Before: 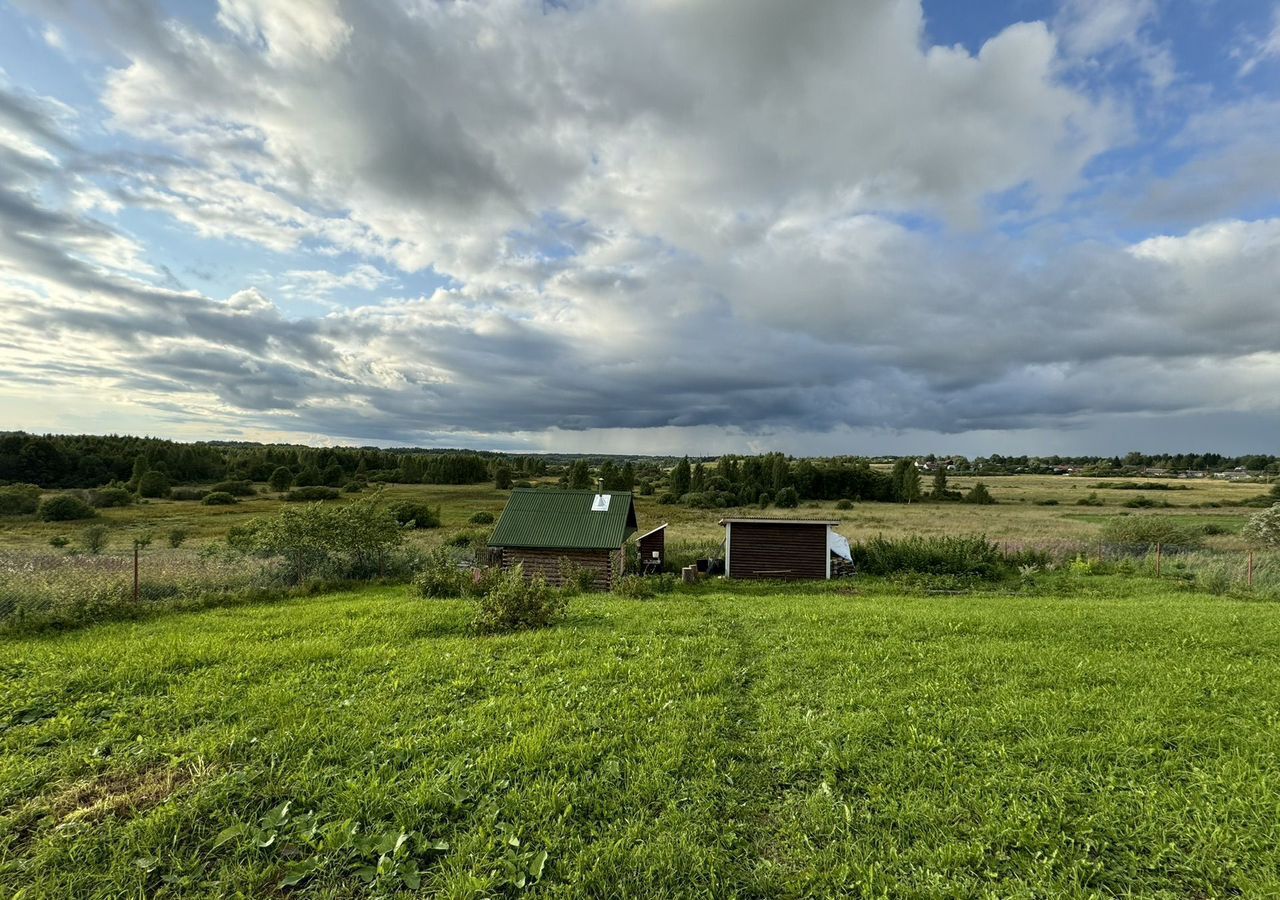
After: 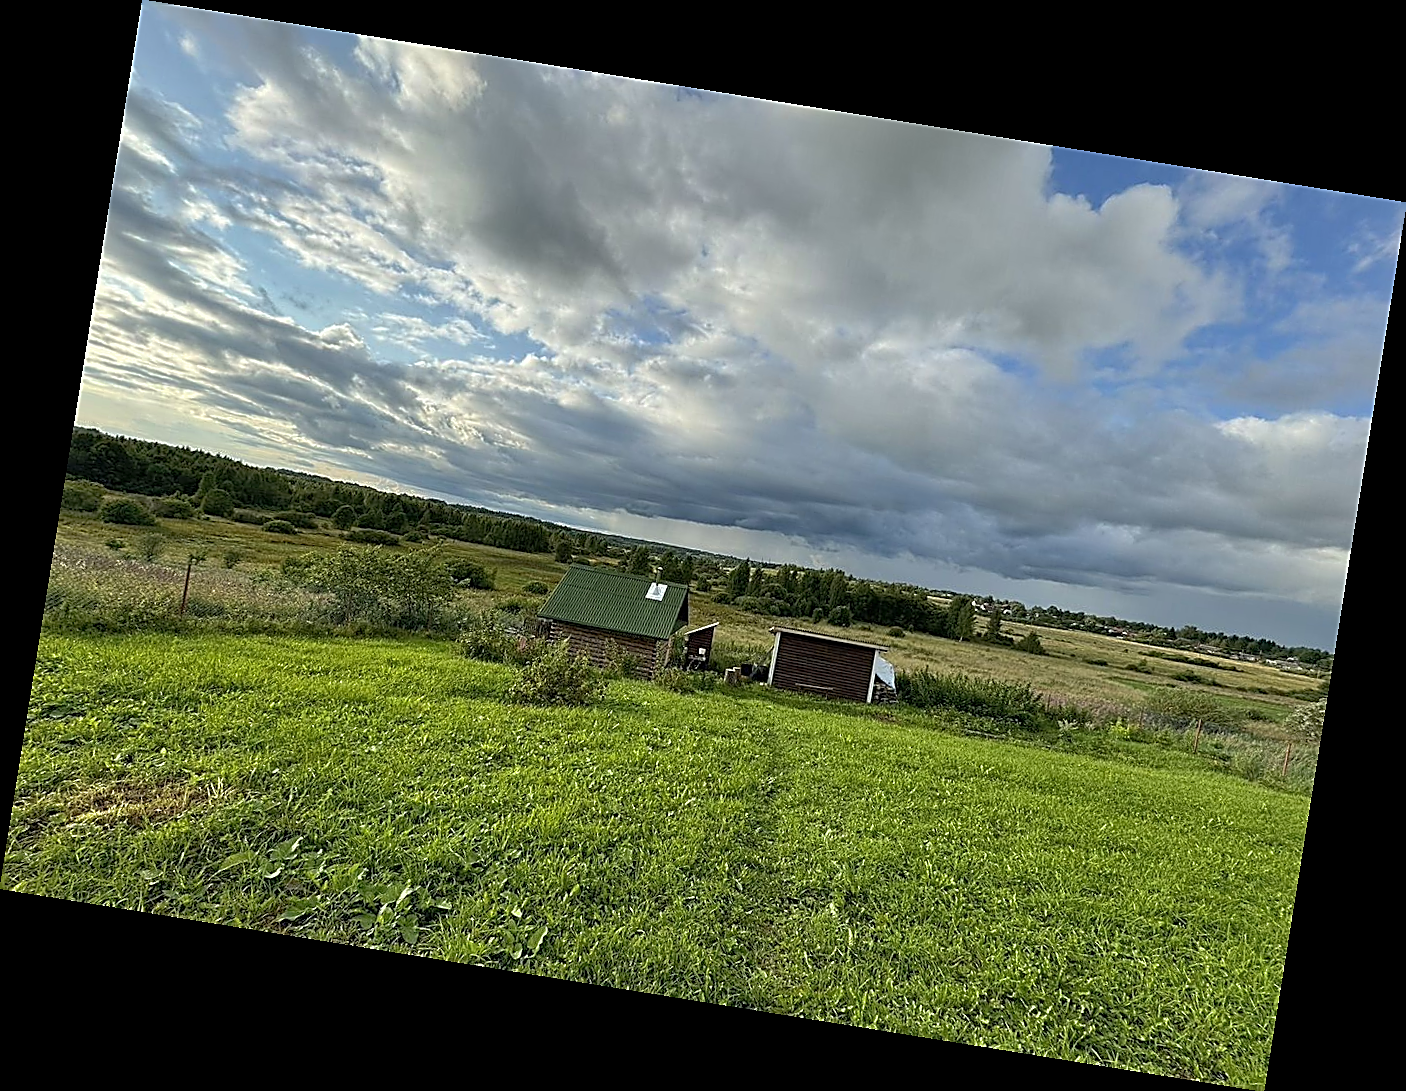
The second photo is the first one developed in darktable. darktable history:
sharpen: radius 1.685, amount 1.294
shadows and highlights: on, module defaults
rotate and perspective: rotation 9.12°, automatic cropping off
